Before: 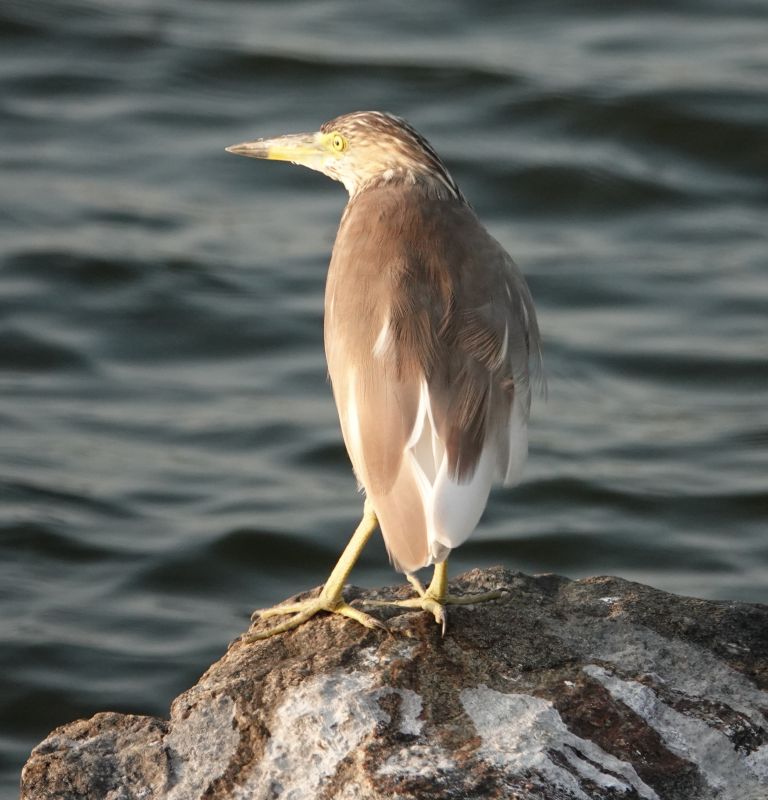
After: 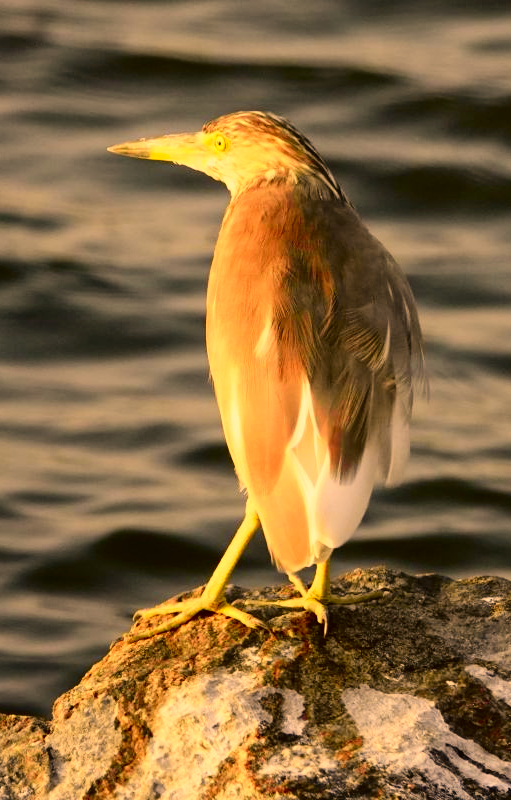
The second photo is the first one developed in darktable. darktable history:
crop and rotate: left 15.381%, right 17.958%
tone curve: curves: ch0 [(0, 0.01) (0.133, 0.057) (0.338, 0.327) (0.494, 0.55) (0.726, 0.807) (1, 1)]; ch1 [(0, 0) (0.346, 0.324) (0.45, 0.431) (0.5, 0.5) (0.522, 0.517) (0.543, 0.578) (1, 1)]; ch2 [(0, 0) (0.44, 0.424) (0.501, 0.499) (0.564, 0.611) (0.622, 0.667) (0.707, 0.746) (1, 1)], color space Lab, independent channels, preserve colors none
color correction: highlights a* 18.22, highlights b* 35, shadows a* 1.8, shadows b* 6.04, saturation 1.05
local contrast: mode bilateral grid, contrast 11, coarseness 26, detail 115%, midtone range 0.2
